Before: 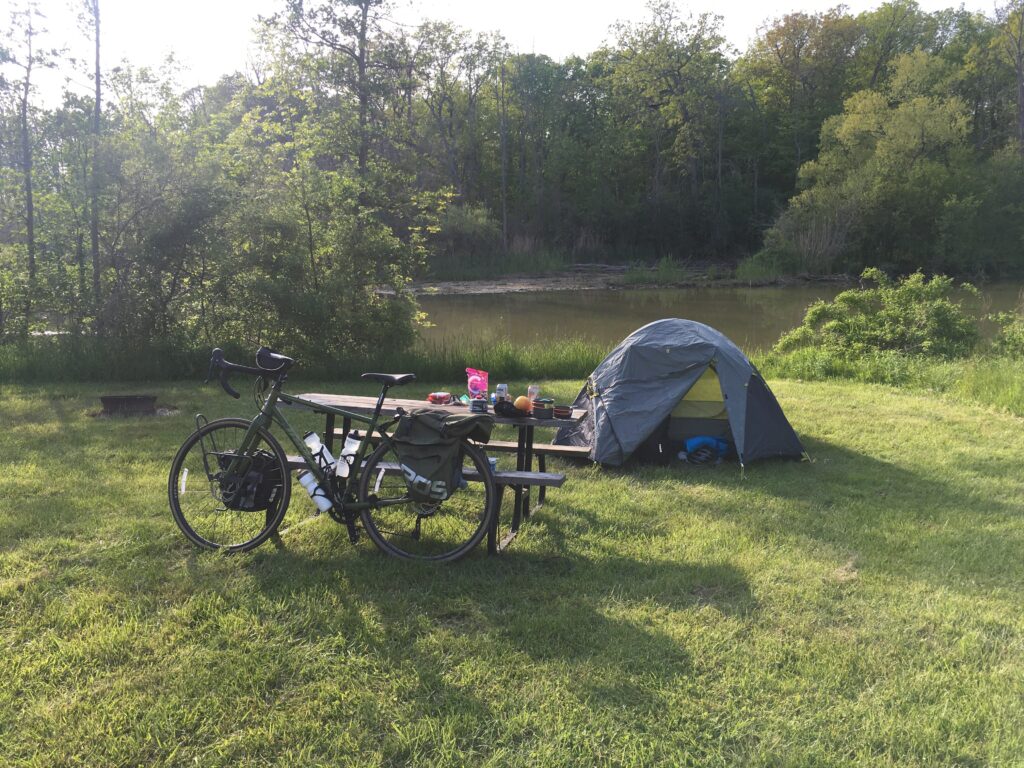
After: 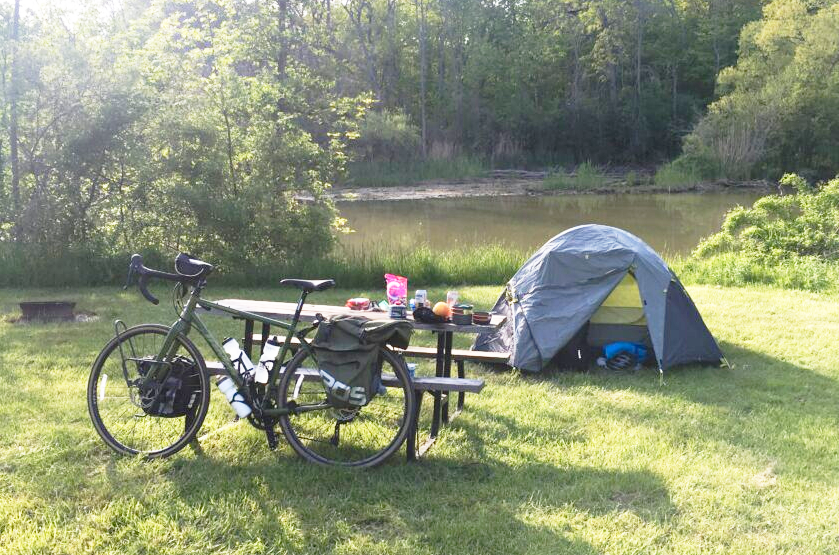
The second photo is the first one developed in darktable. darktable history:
base curve: curves: ch0 [(0, 0) (0.012, 0.01) (0.073, 0.168) (0.31, 0.711) (0.645, 0.957) (1, 1)], preserve colors none
crop: left 7.911%, top 12.248%, right 10.118%, bottom 15.479%
